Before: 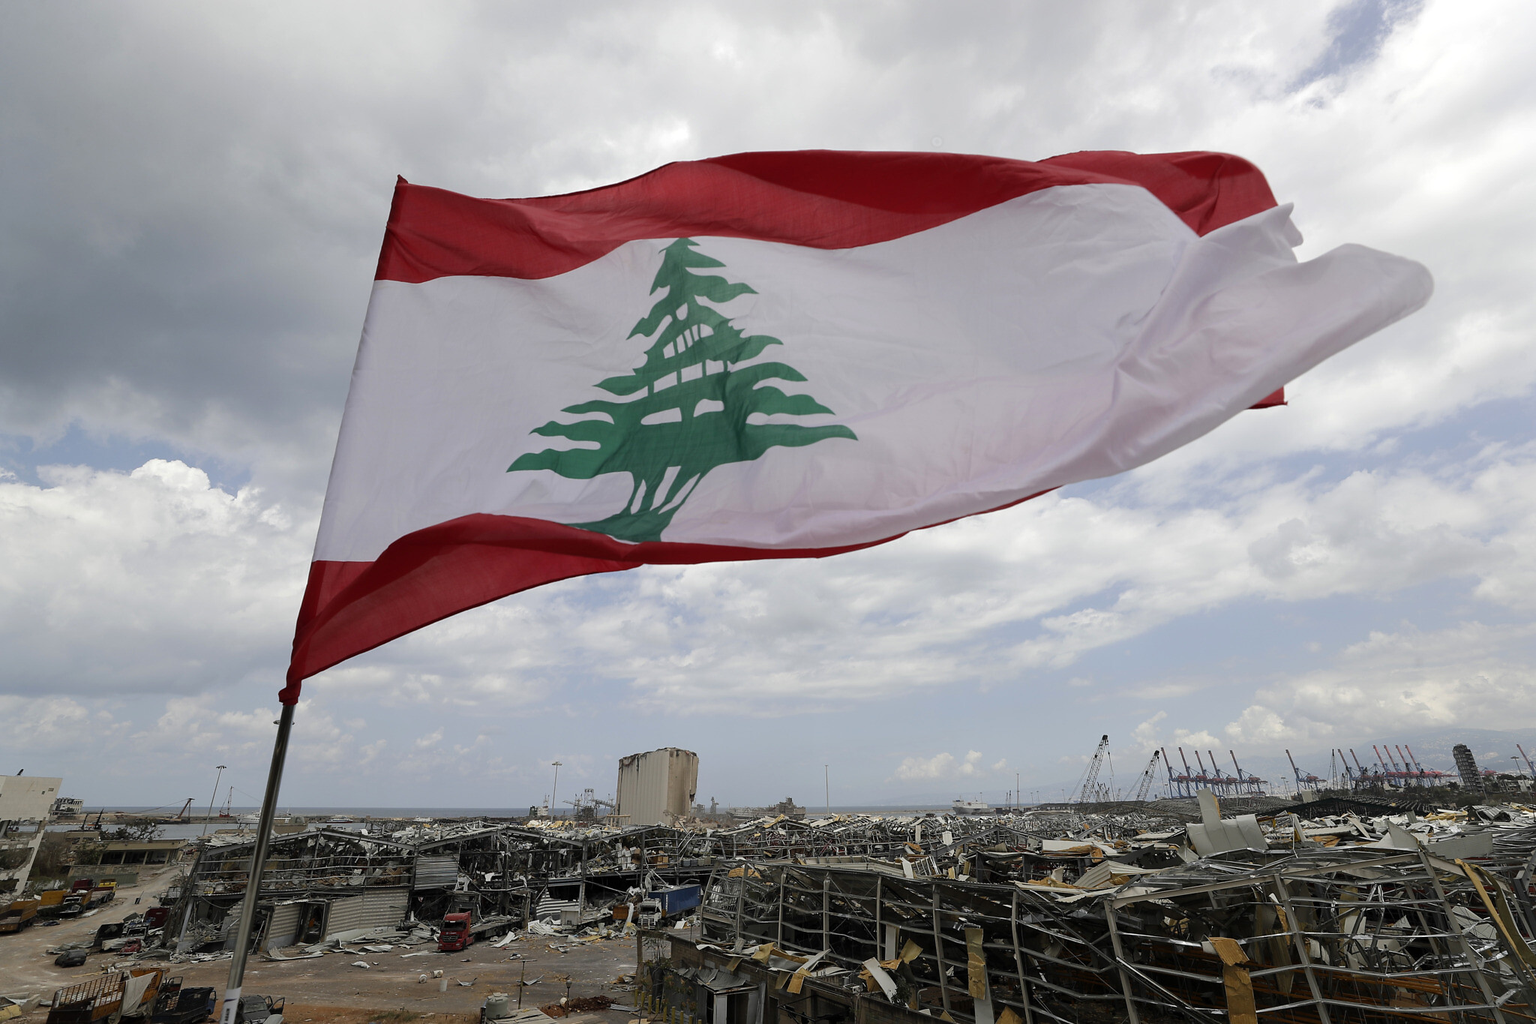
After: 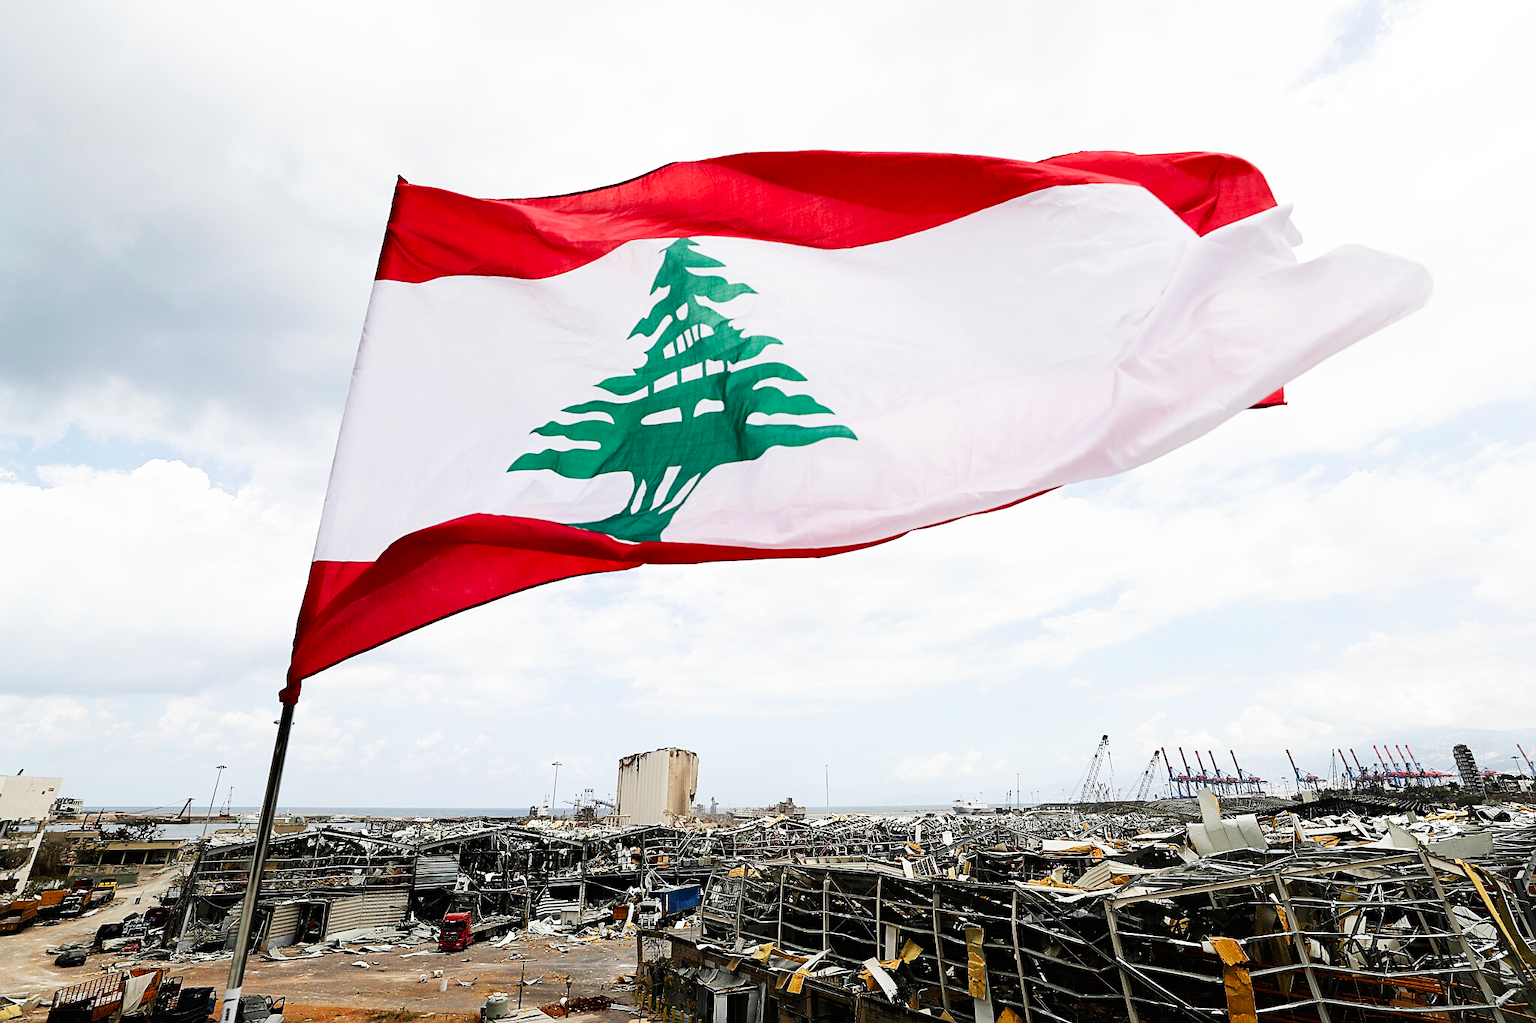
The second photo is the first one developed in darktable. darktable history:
sharpen: amount 0.478
base curve: curves: ch0 [(0, 0) (0.007, 0.004) (0.027, 0.03) (0.046, 0.07) (0.207, 0.54) (0.442, 0.872) (0.673, 0.972) (1, 1)], preserve colors none
